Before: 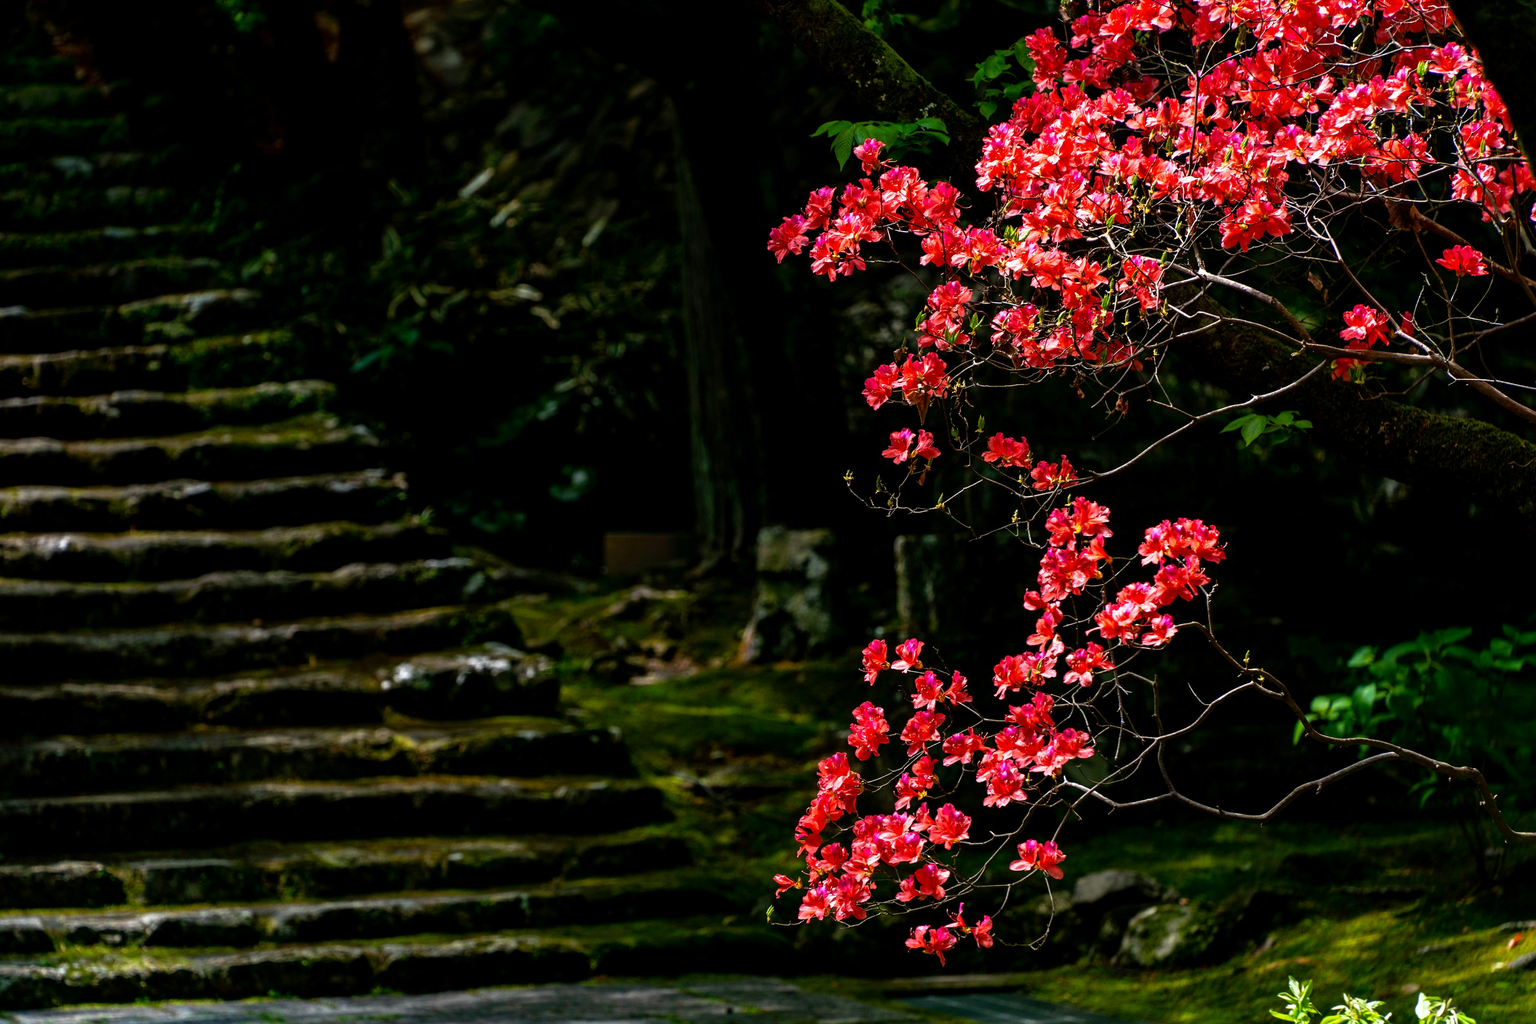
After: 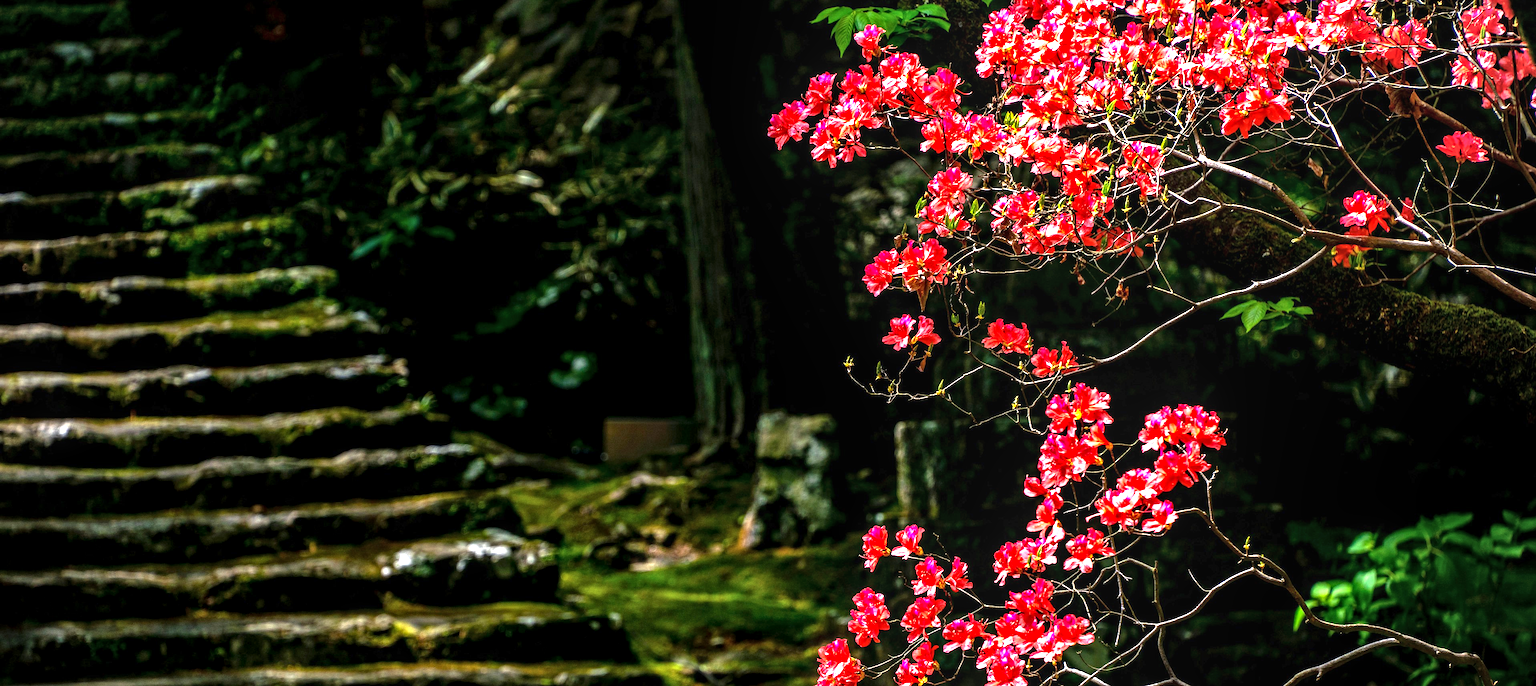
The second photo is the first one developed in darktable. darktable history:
local contrast: highlights 56%, shadows 52%, detail 130%, midtone range 0.447
exposure: black level correction 0, exposure 1.523 EV, compensate exposure bias true, compensate highlight preservation false
levels: white 99.93%
crop: top 11.133%, bottom 21.844%
vignetting: brightness -0.458, saturation -0.295
